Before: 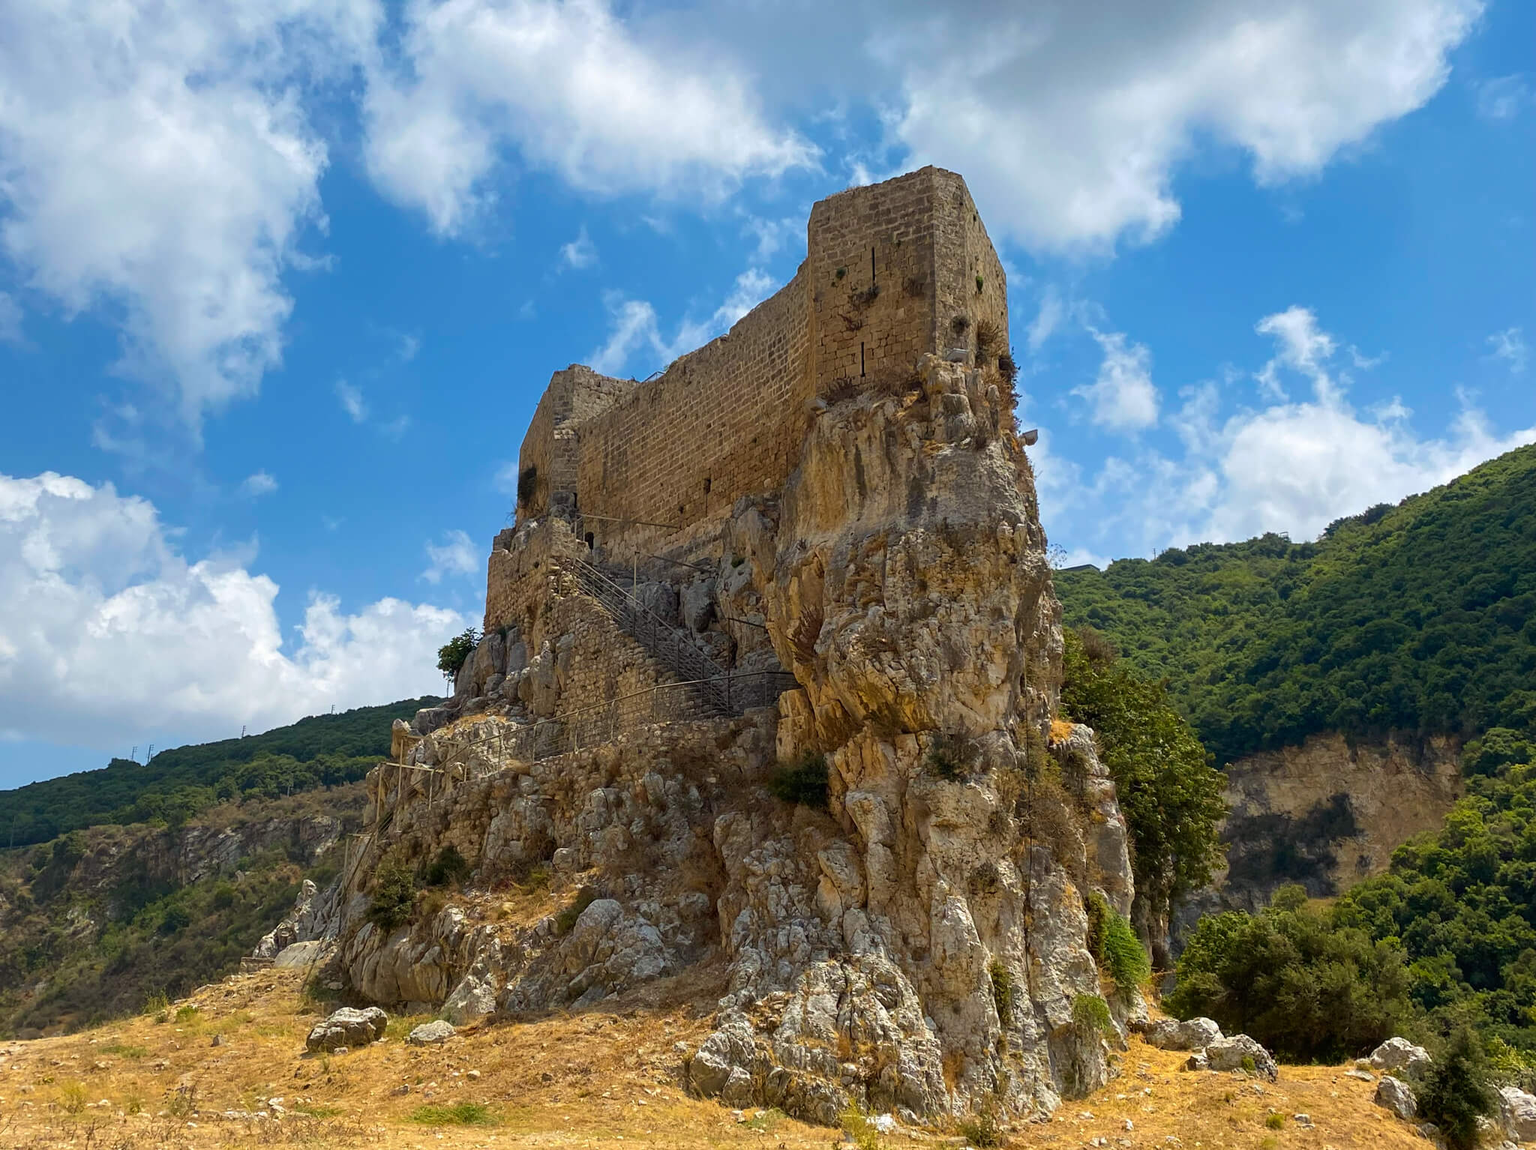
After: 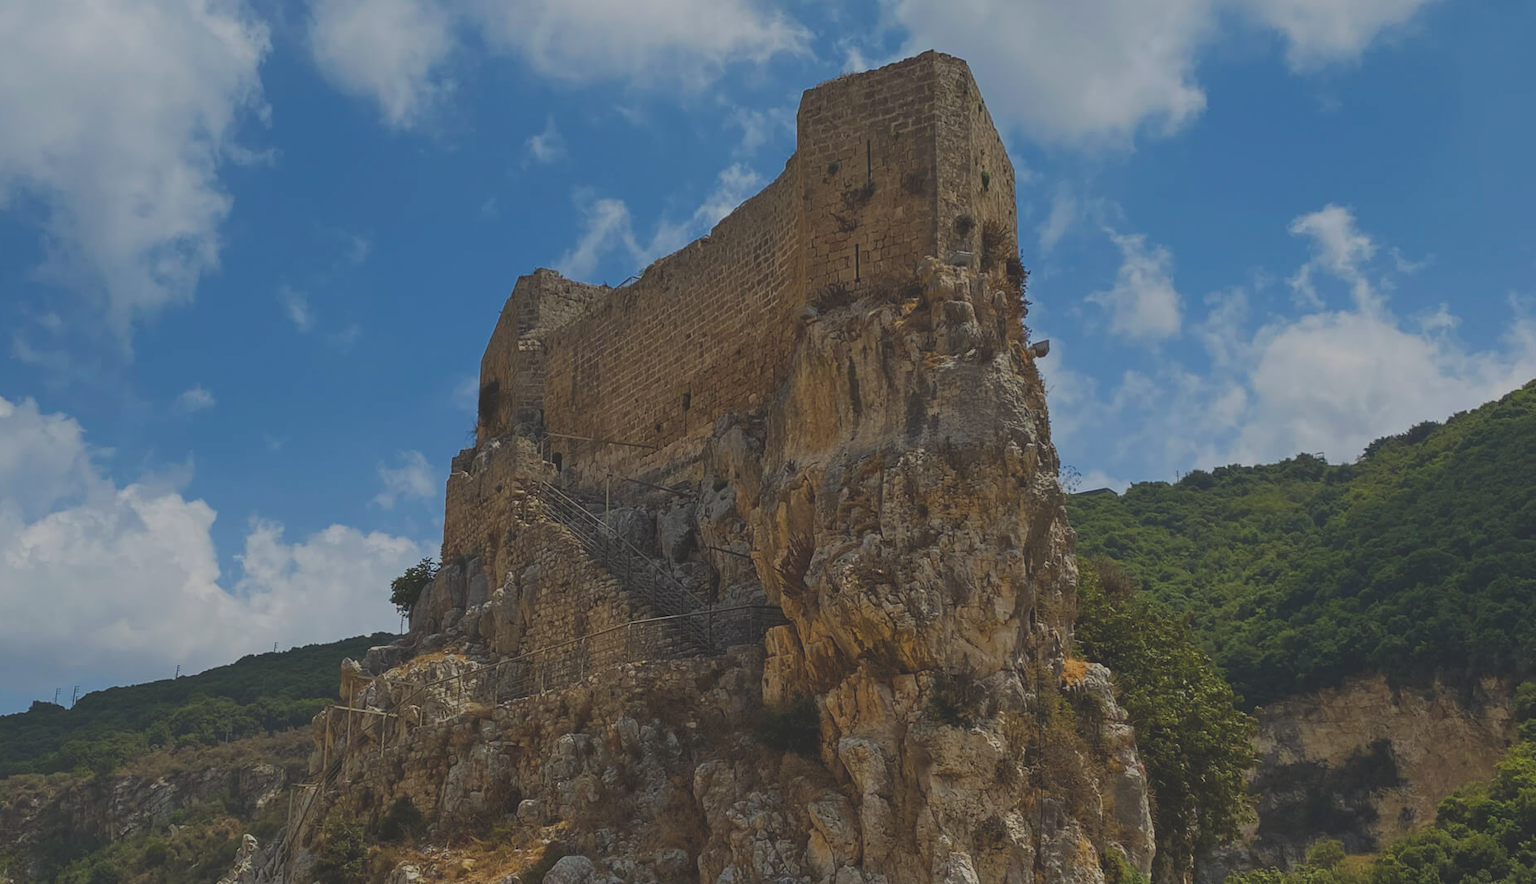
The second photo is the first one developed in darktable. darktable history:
tone equalizer: -8 EV -0.007 EV, -7 EV 0.038 EV, -6 EV -0.005 EV, -5 EV 0.008 EV, -4 EV -0.04 EV, -3 EV -0.235 EV, -2 EV -0.637 EV, -1 EV -0.957 EV, +0 EV -0.974 EV
shadows and highlights: shadows -40.02, highlights 63.77, soften with gaussian
filmic rgb: black relative exposure -7.65 EV, white relative exposure 4.56 EV, hardness 3.61, color science v5 (2021), contrast in shadows safe, contrast in highlights safe
exposure: black level correction -0.039, exposure 0.065 EV, compensate highlight preservation false
crop: left 5.366%, top 10.449%, right 3.505%, bottom 19.485%
sharpen: radius 2.877, amount 0.861, threshold 47.215
